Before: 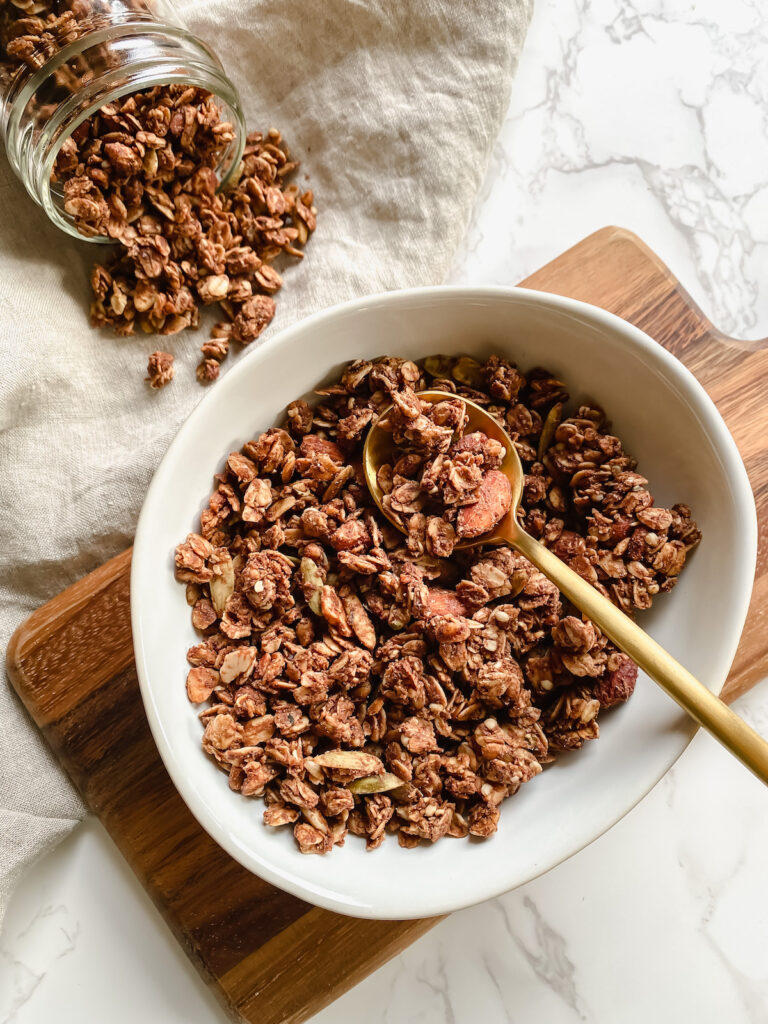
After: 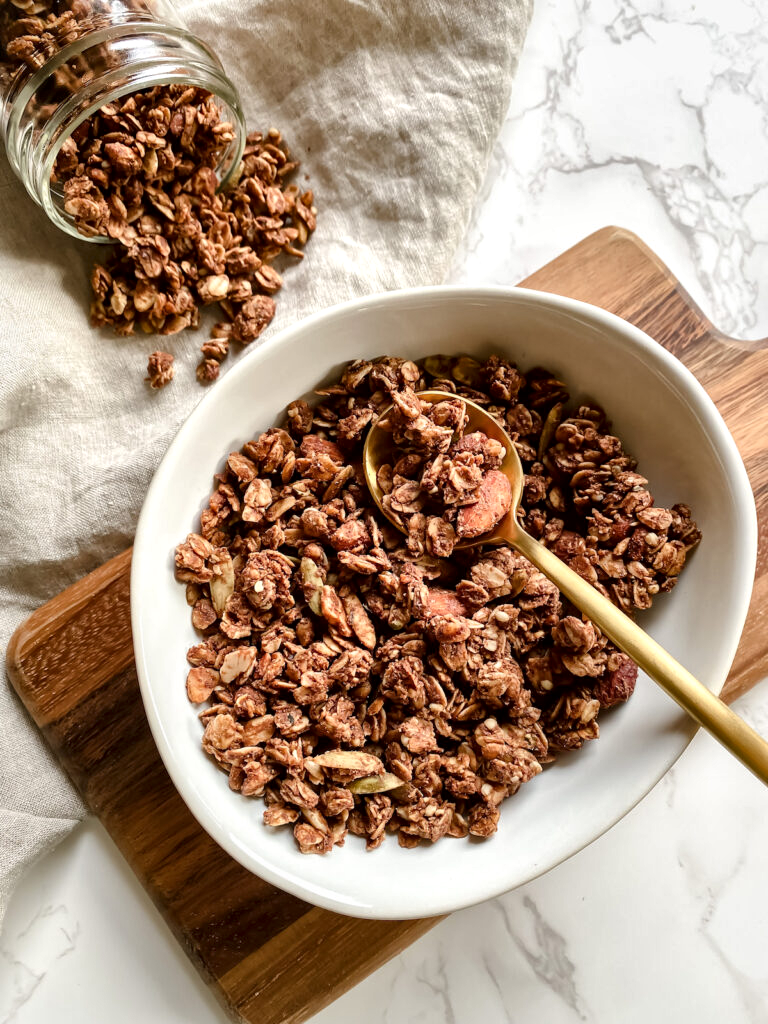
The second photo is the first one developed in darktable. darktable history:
local contrast: mode bilateral grid, contrast 26, coarseness 47, detail 152%, midtone range 0.2
